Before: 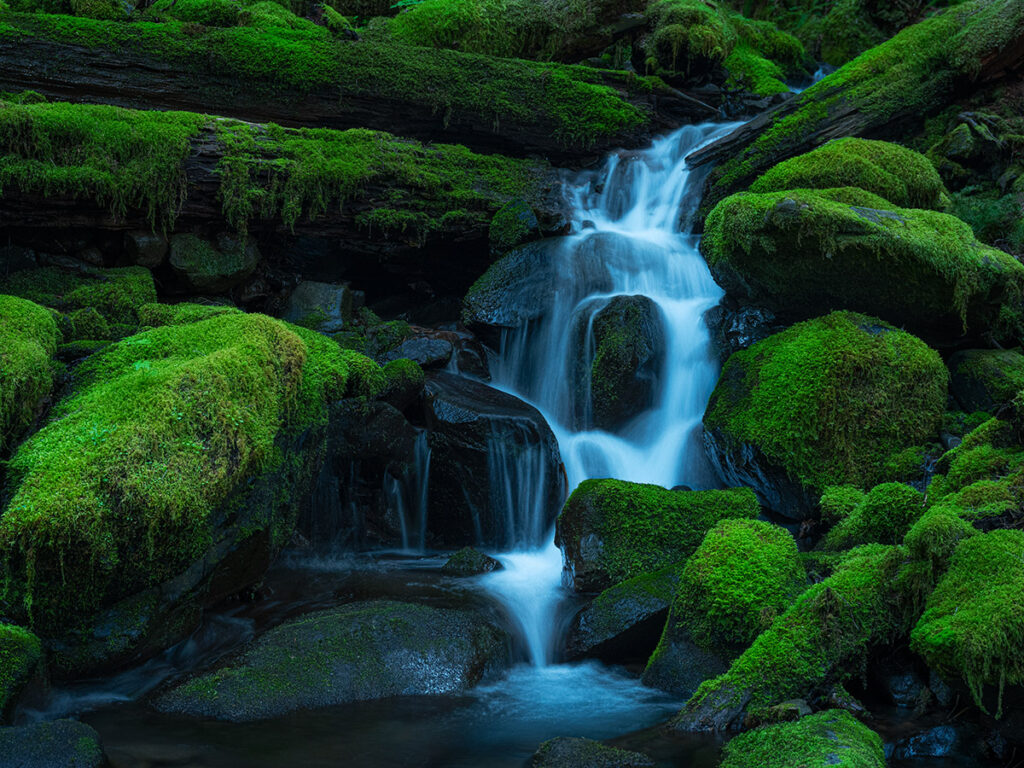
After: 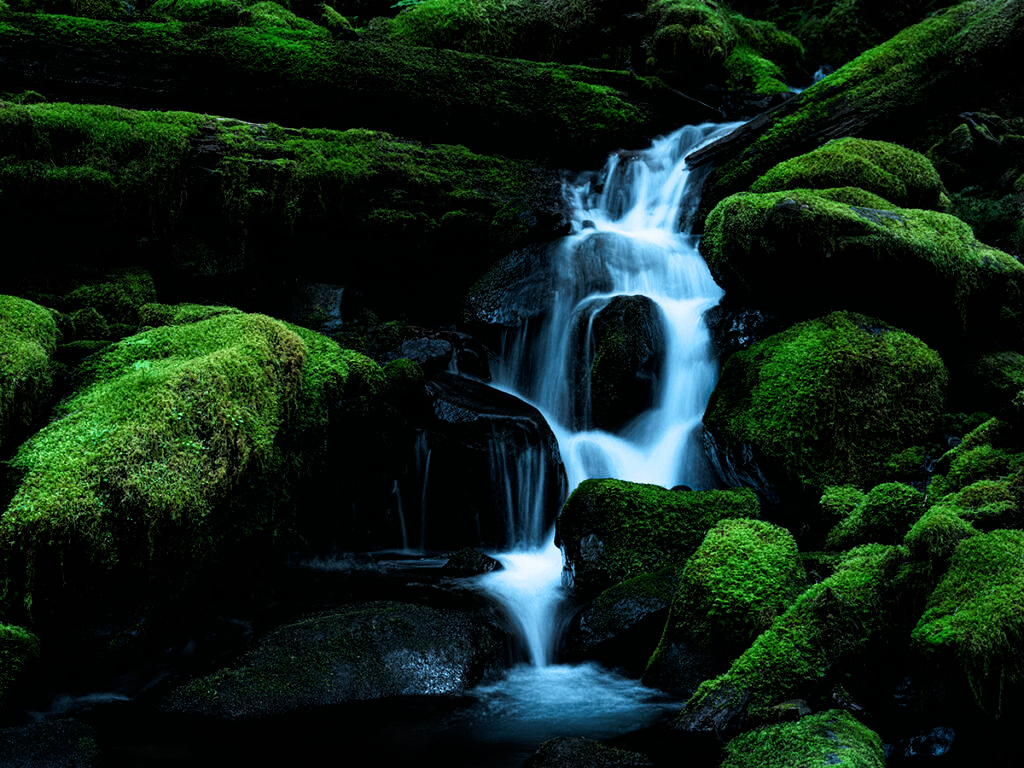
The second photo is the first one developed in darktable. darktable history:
filmic rgb: black relative exposure -8.31 EV, white relative exposure 2.23 EV, hardness 7.09, latitude 85.41%, contrast 1.693, highlights saturation mix -3.57%, shadows ↔ highlights balance -2.82%
